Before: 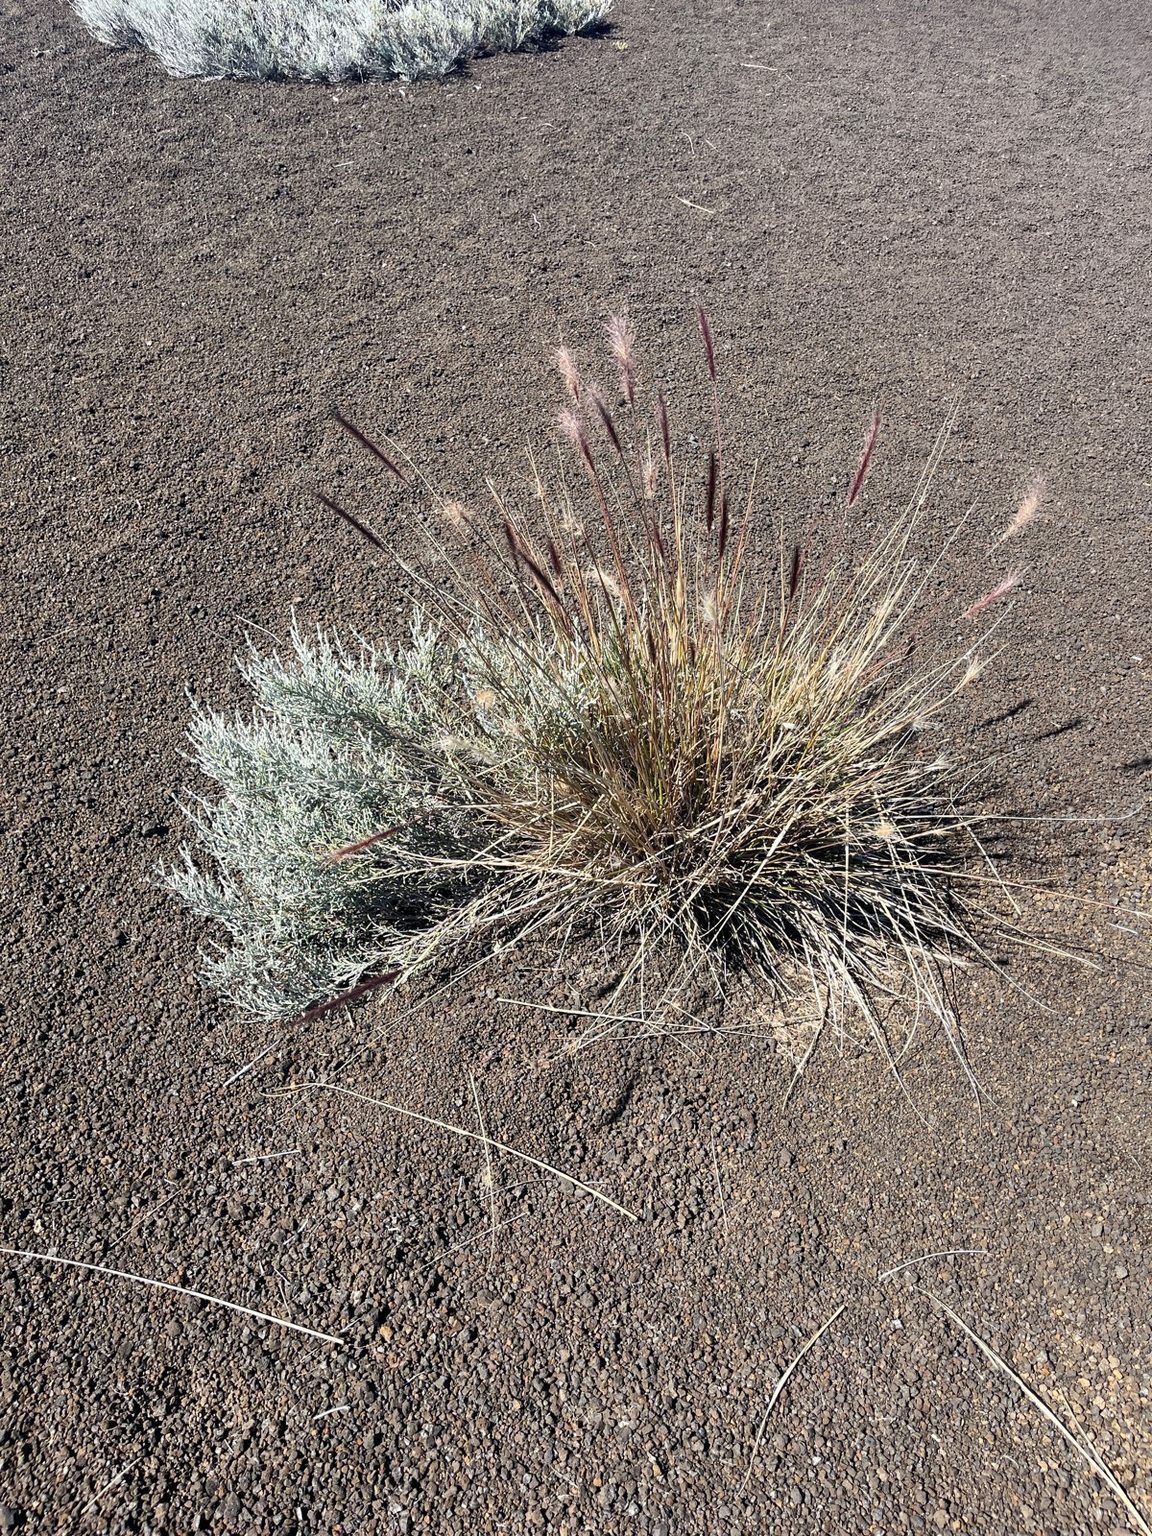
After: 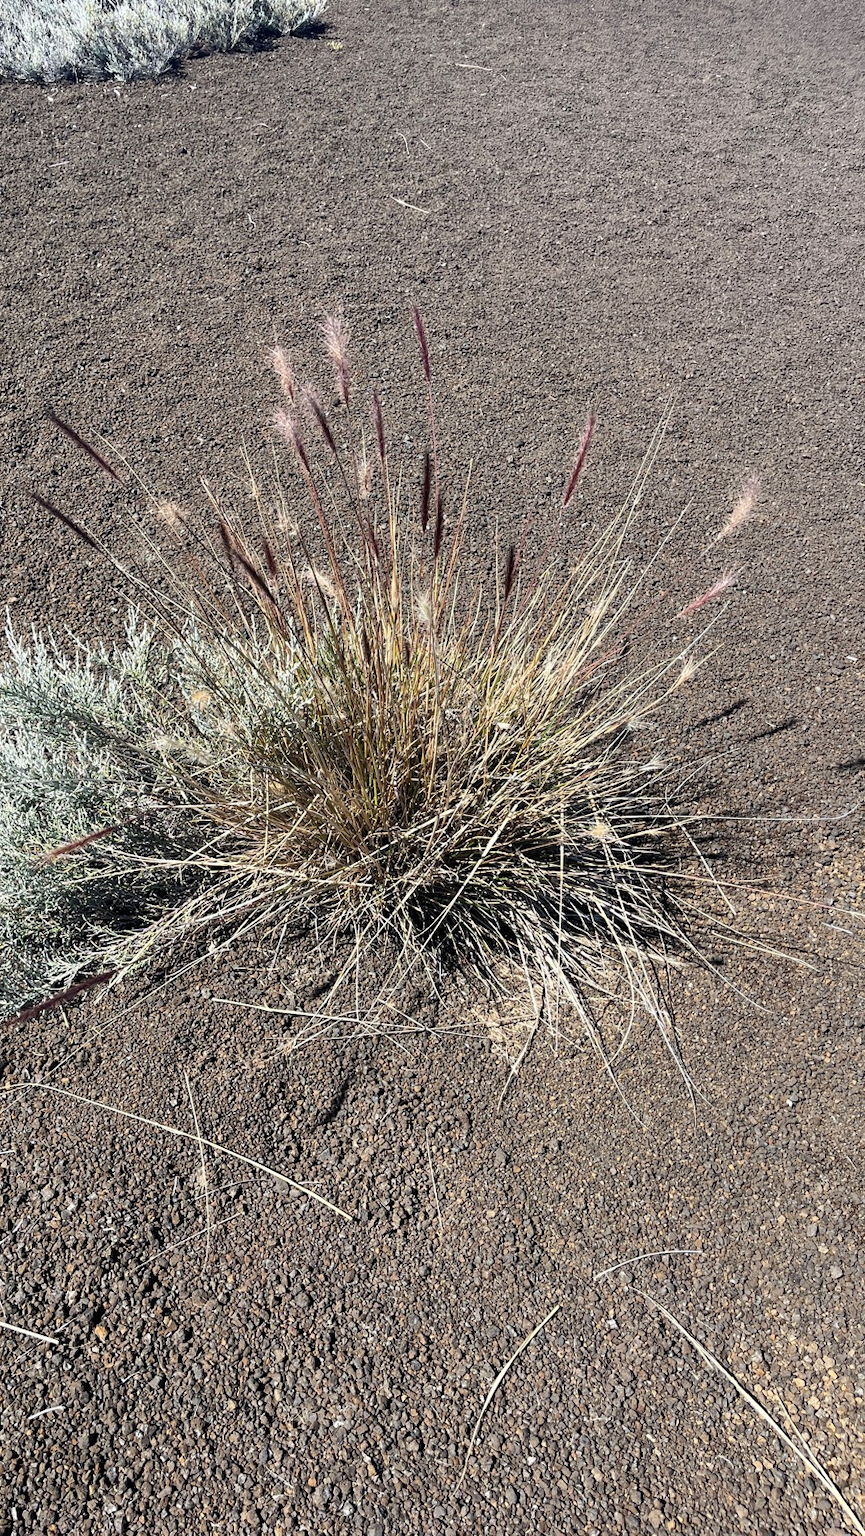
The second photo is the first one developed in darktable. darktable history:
crop and rotate: left 24.756%
